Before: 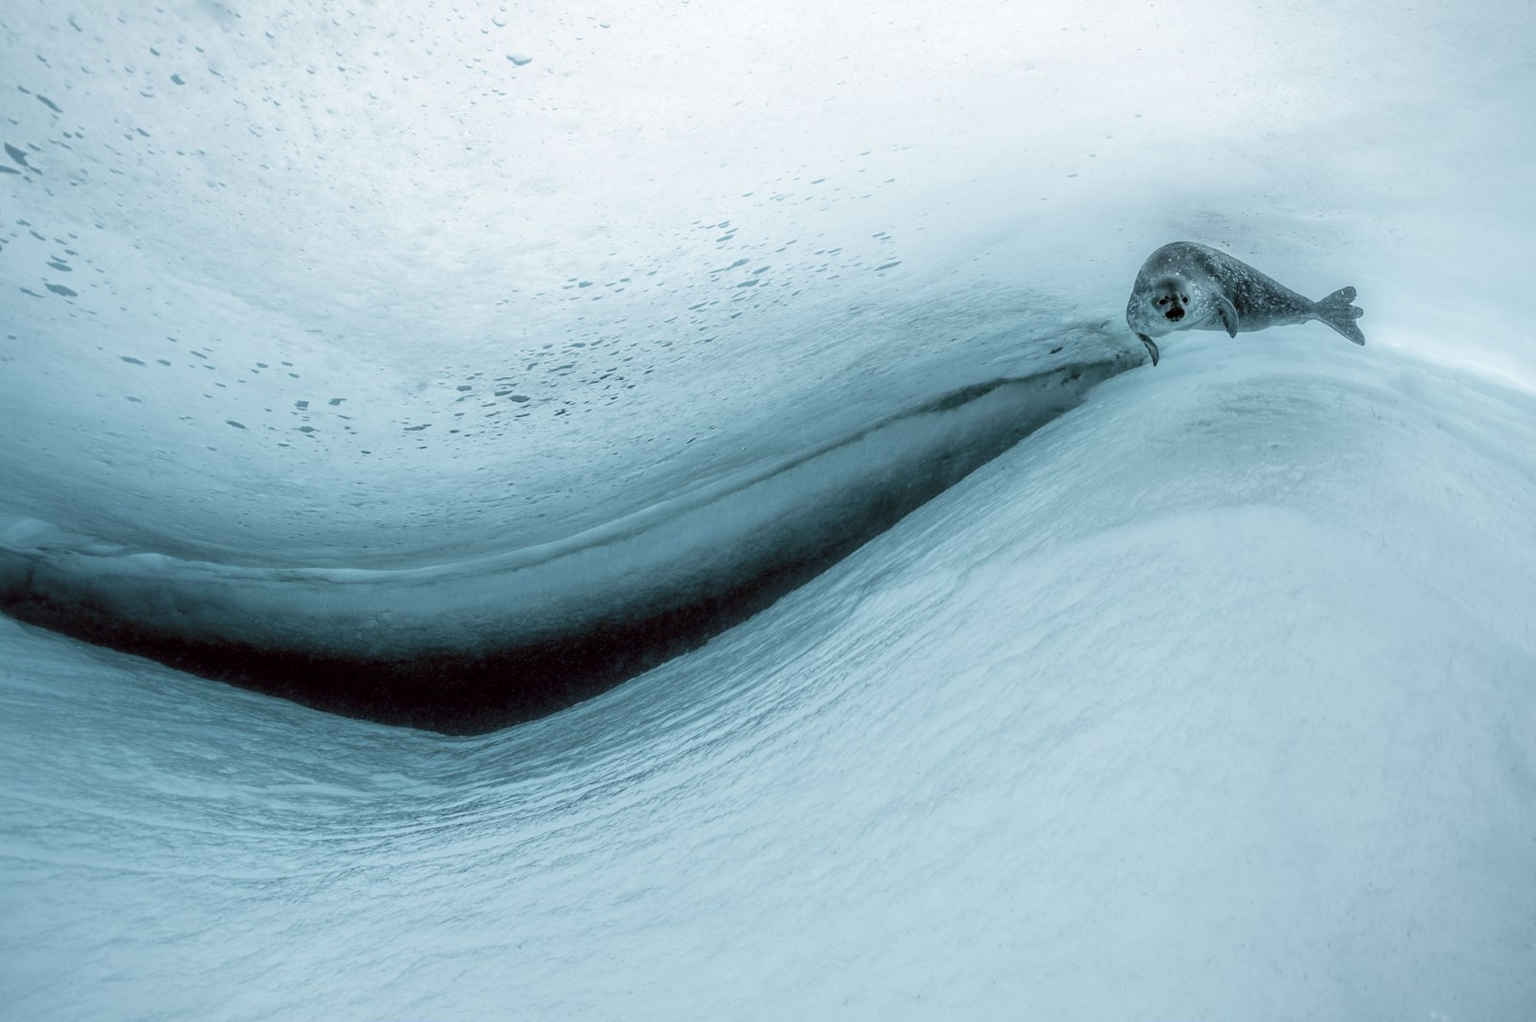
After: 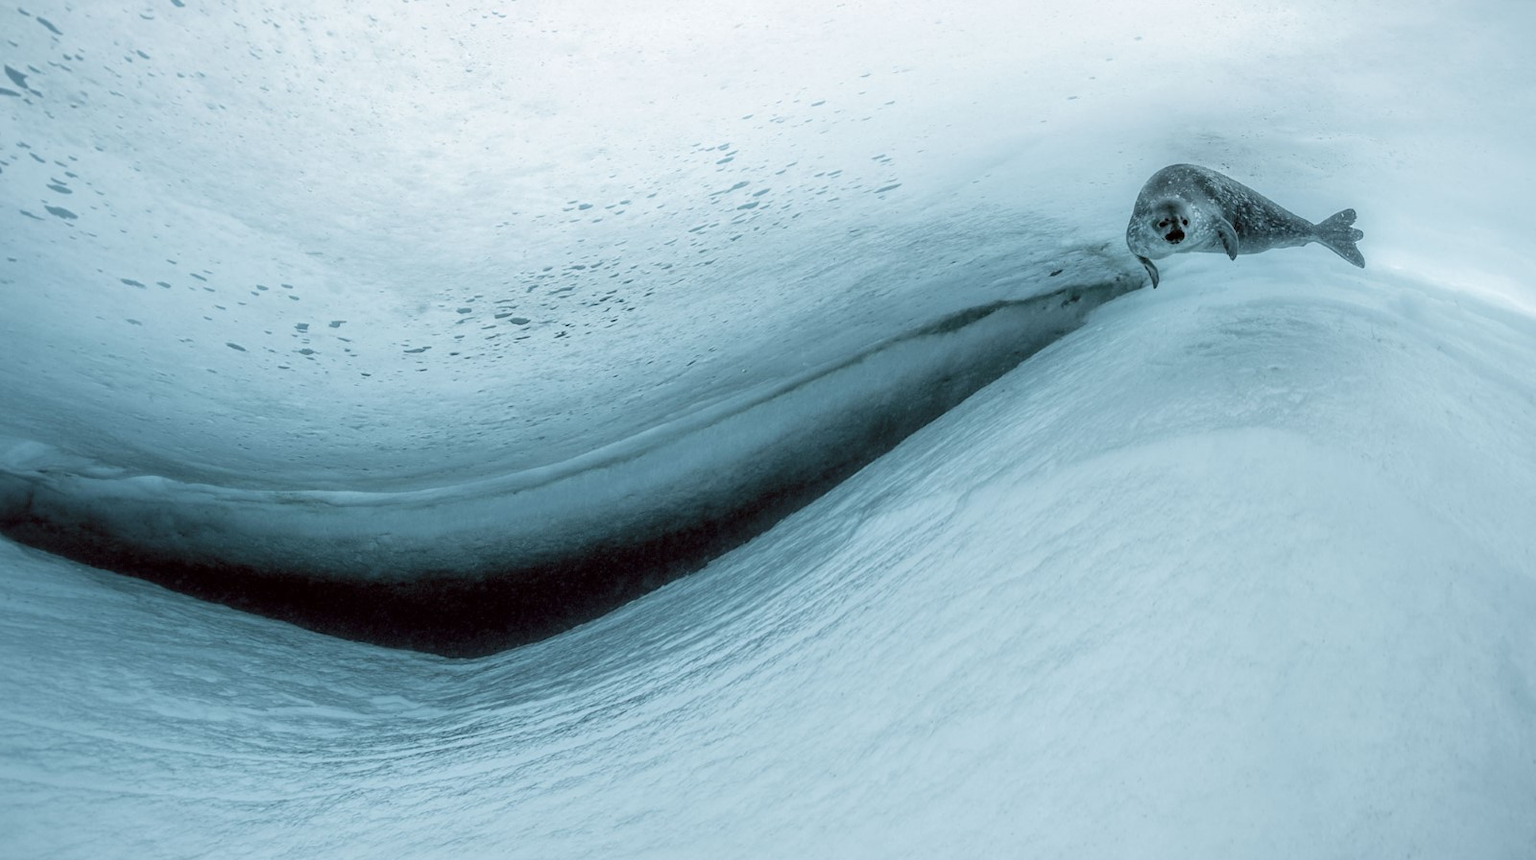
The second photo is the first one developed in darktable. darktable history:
crop: top 7.61%, bottom 8.2%
